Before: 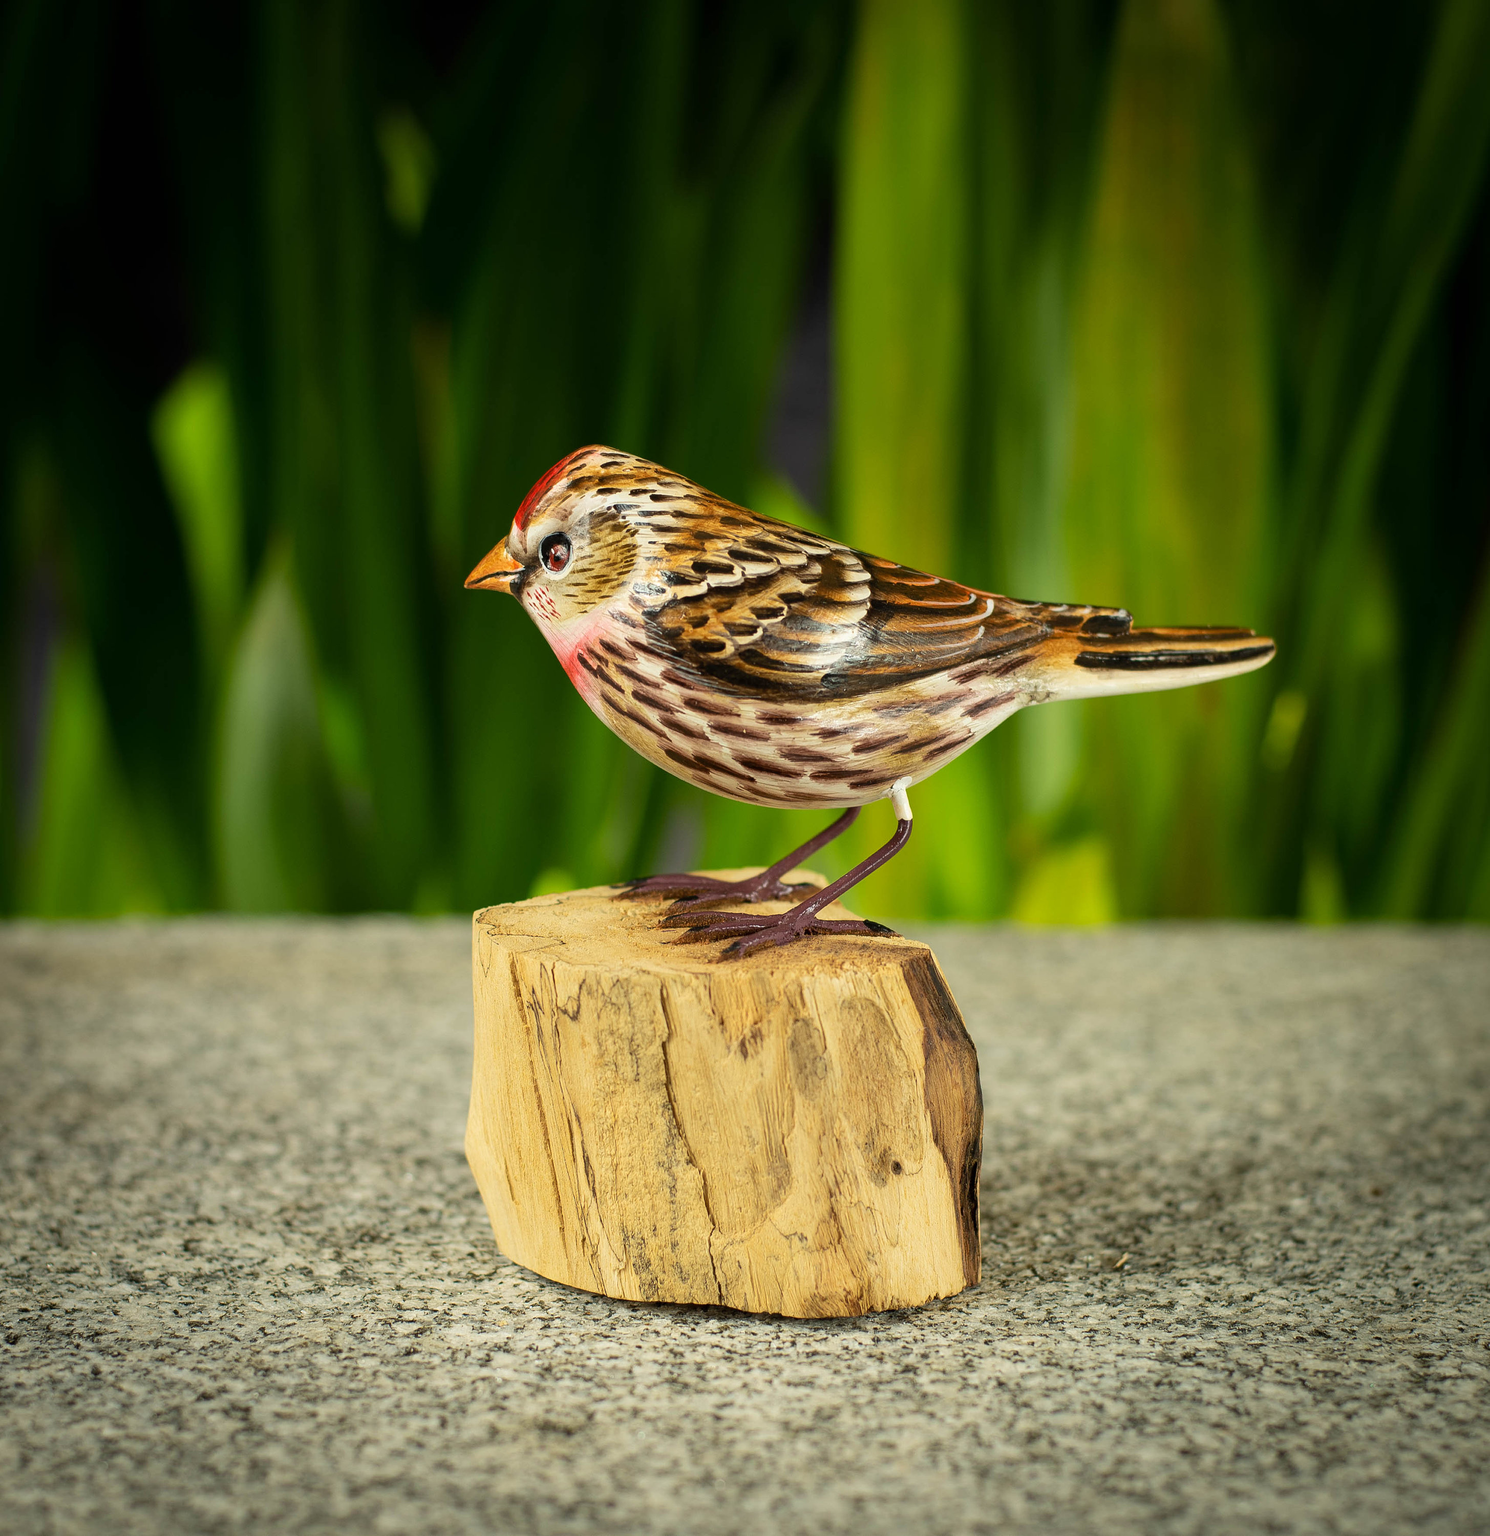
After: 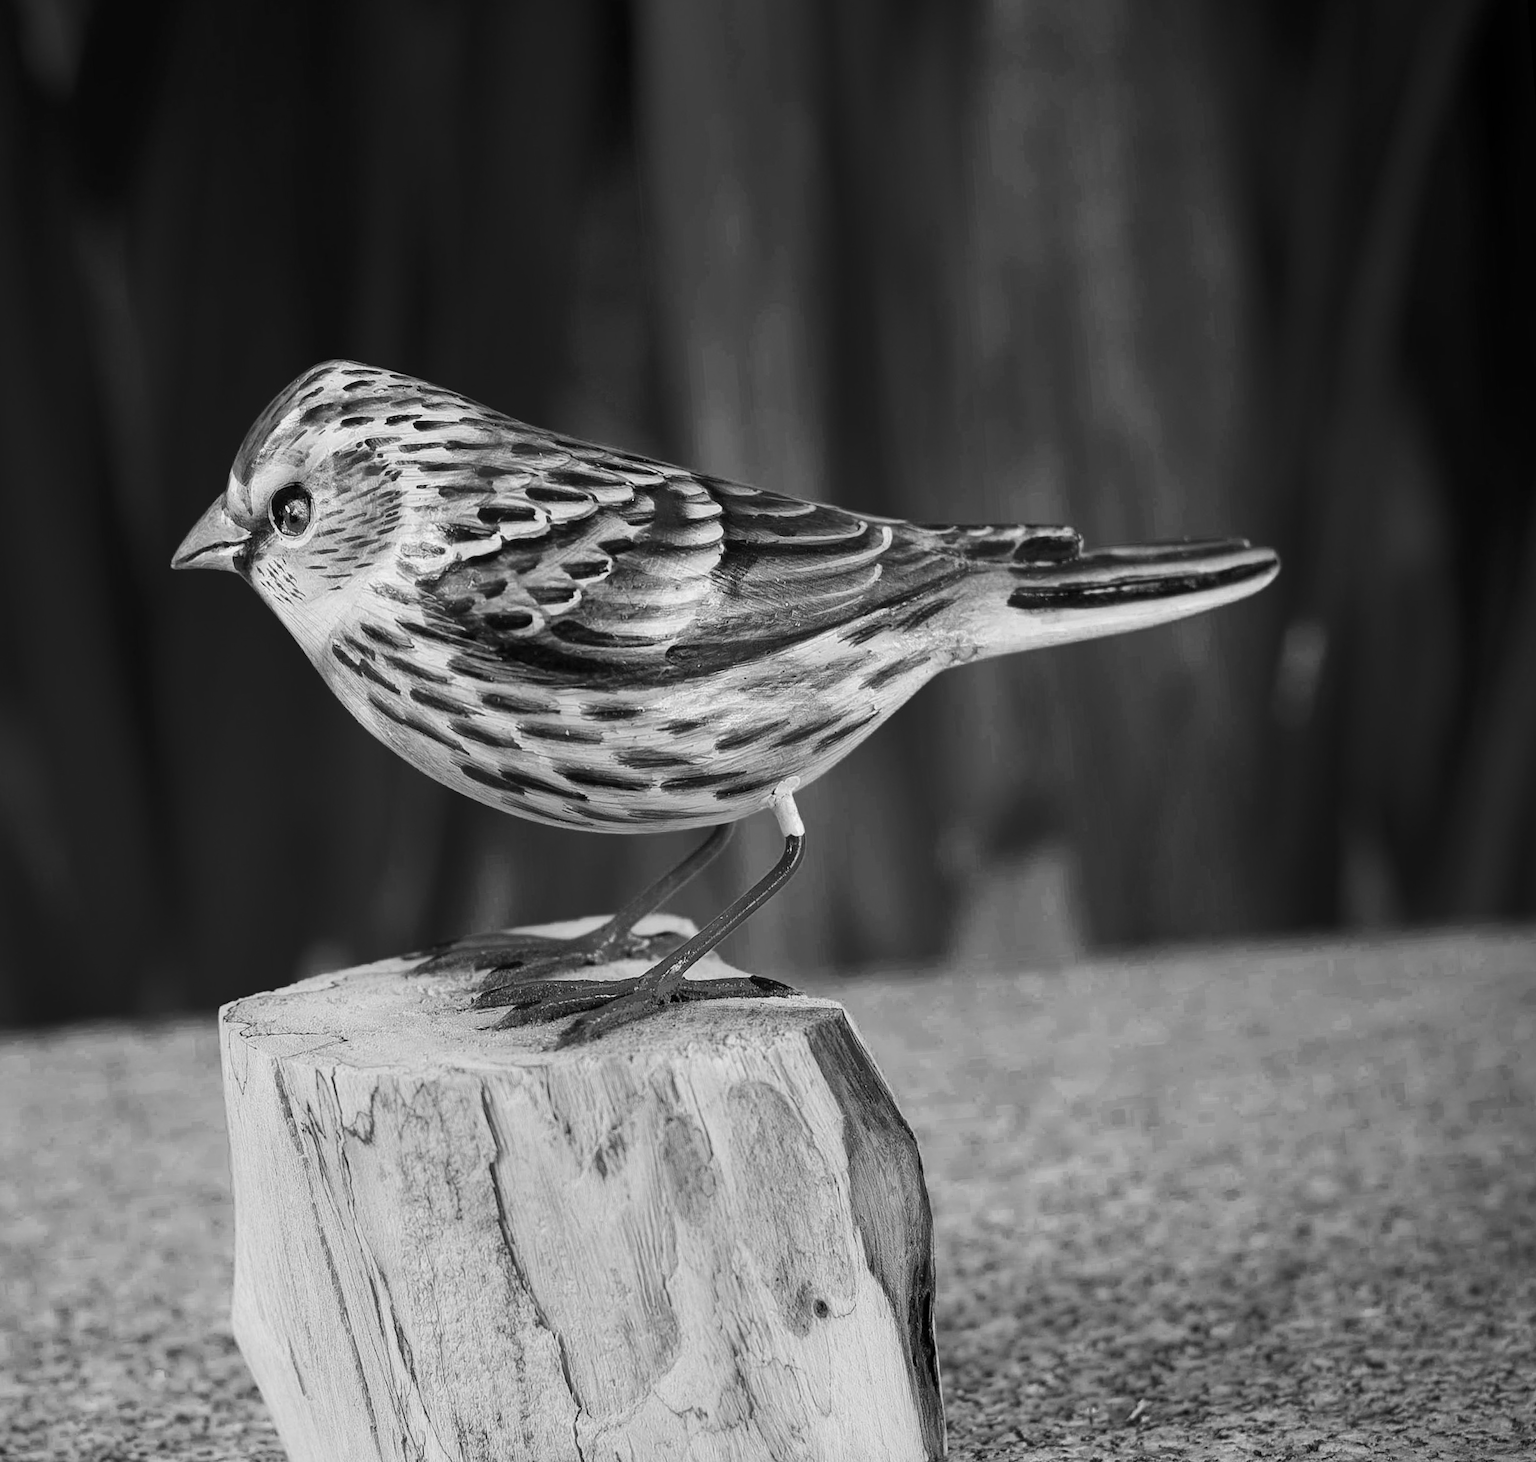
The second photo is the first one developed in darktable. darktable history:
crop and rotate: left 20.74%, top 7.912%, right 0.375%, bottom 13.378%
rotate and perspective: rotation -4.57°, crop left 0.054, crop right 0.944, crop top 0.087, crop bottom 0.914
color zones: curves: ch0 [(0.25, 0.5) (0.347, 0.092) (0.75, 0.5)]; ch1 [(0.25, 0.5) (0.33, 0.51) (0.75, 0.5)]
color balance rgb: perceptual saturation grading › global saturation 8.89%, saturation formula JzAzBz (2021)
monochrome: a 30.25, b 92.03
